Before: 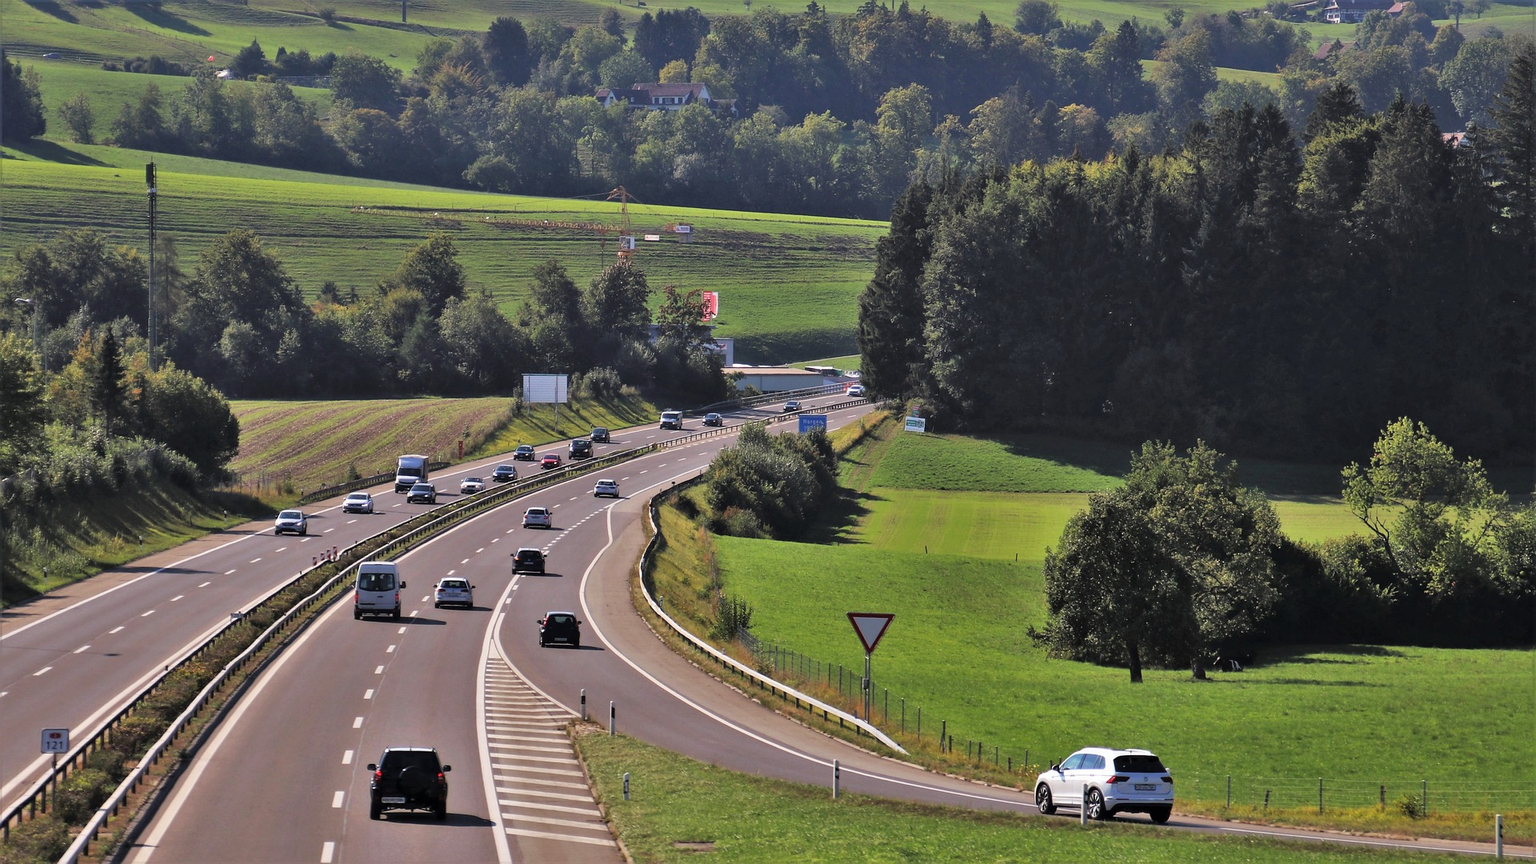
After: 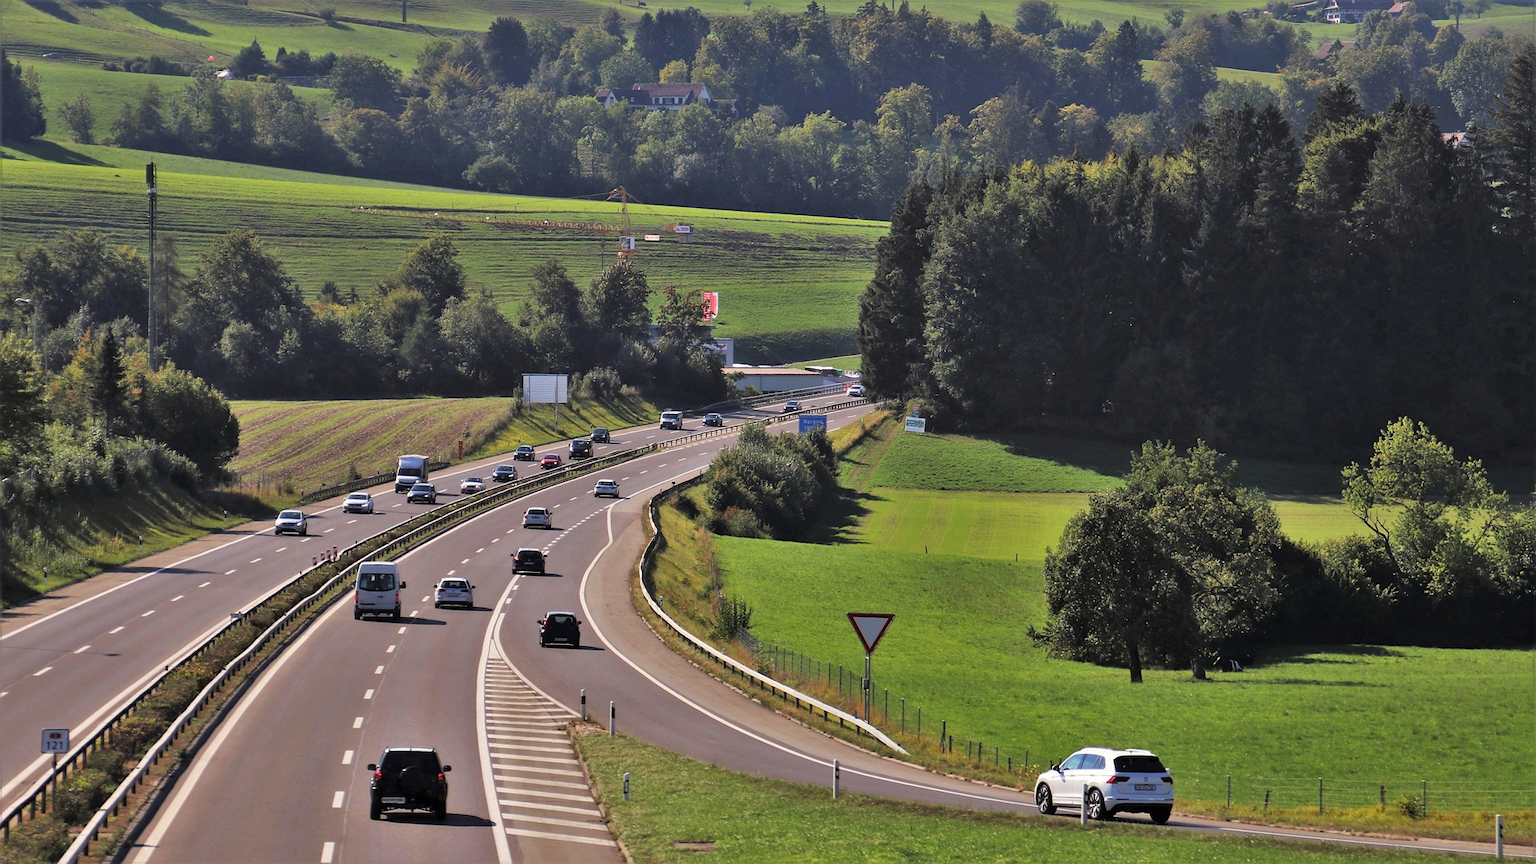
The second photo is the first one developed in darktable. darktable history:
color correction: highlights b* 2.9
levels: levels [0, 0.499, 1]
exposure: compensate highlight preservation false
